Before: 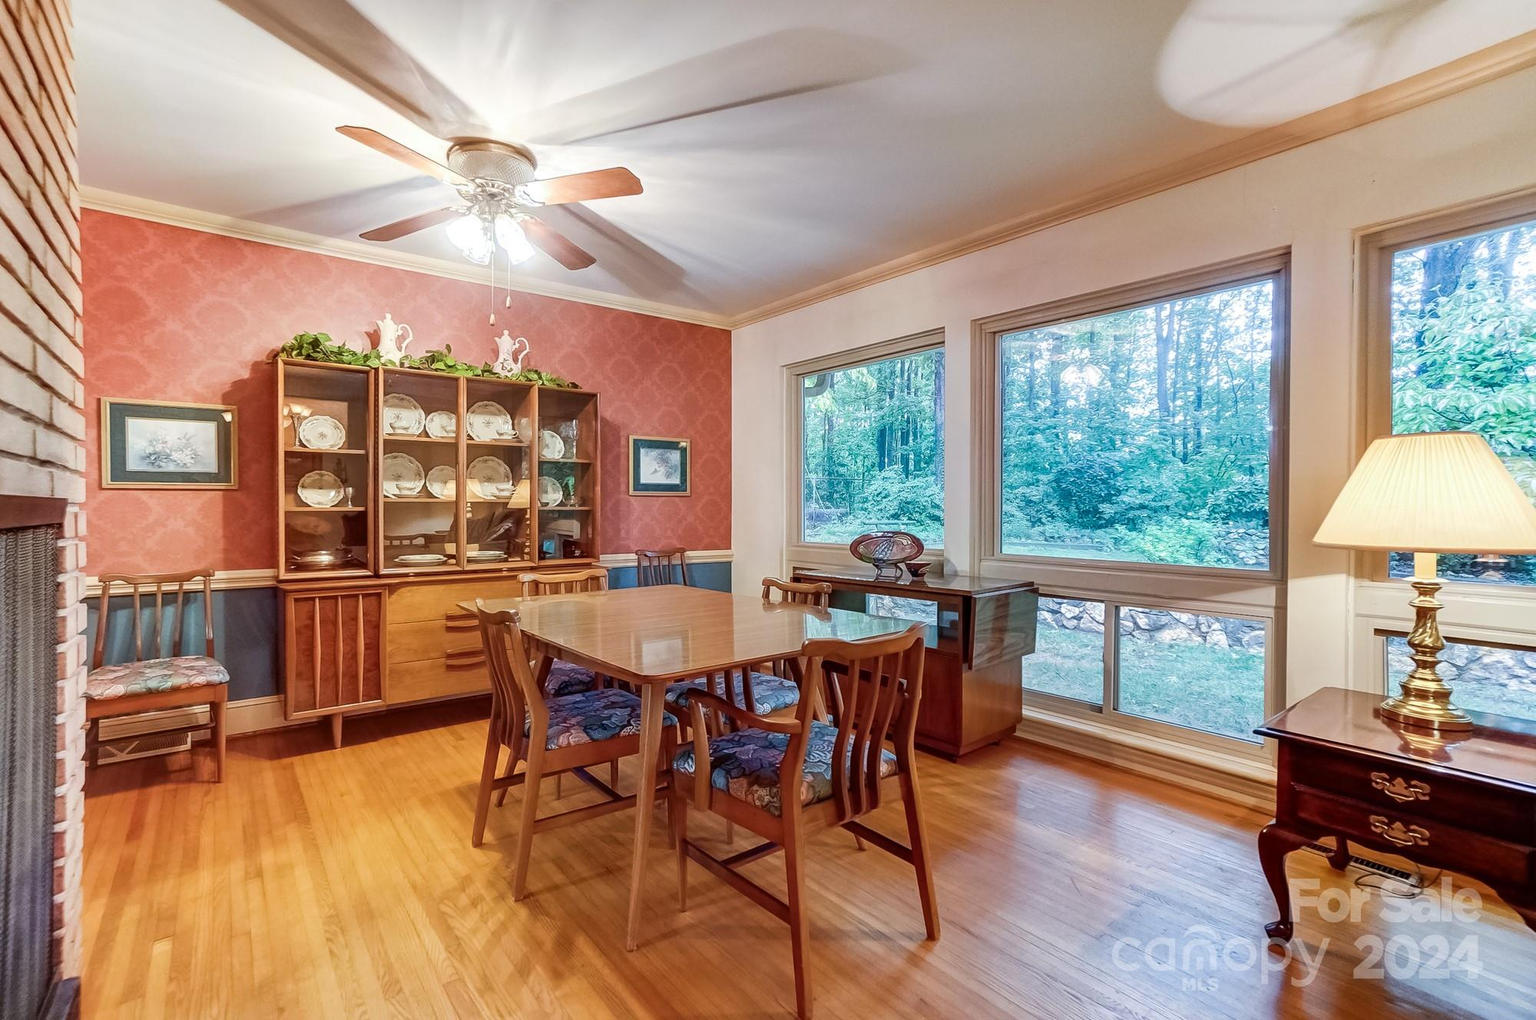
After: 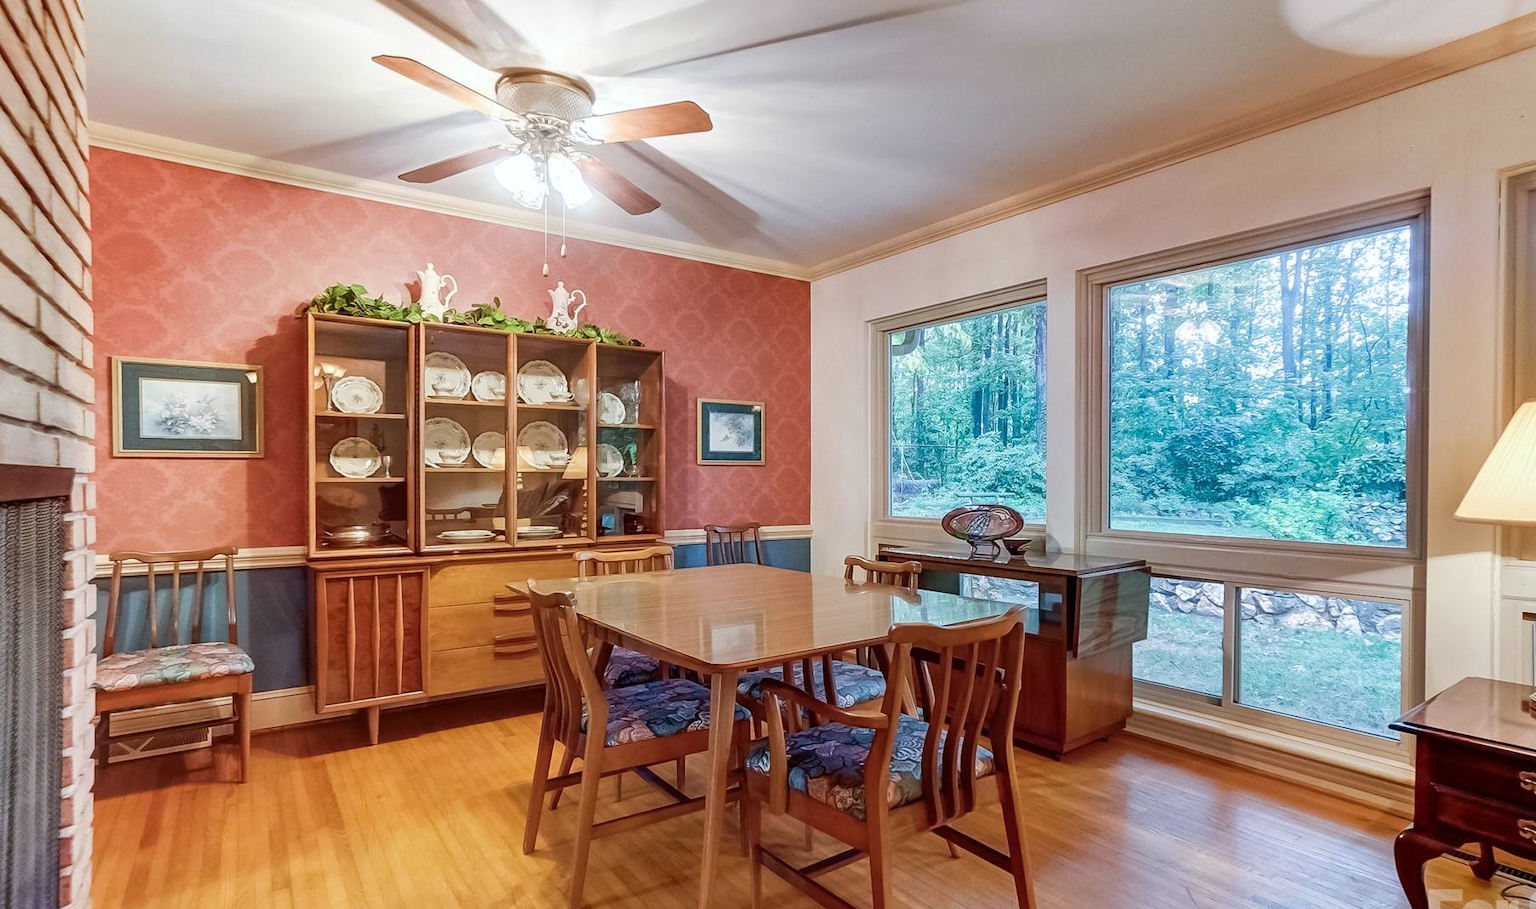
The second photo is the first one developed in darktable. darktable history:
white balance: red 0.988, blue 1.017
crop: top 7.49%, right 9.717%, bottom 11.943%
